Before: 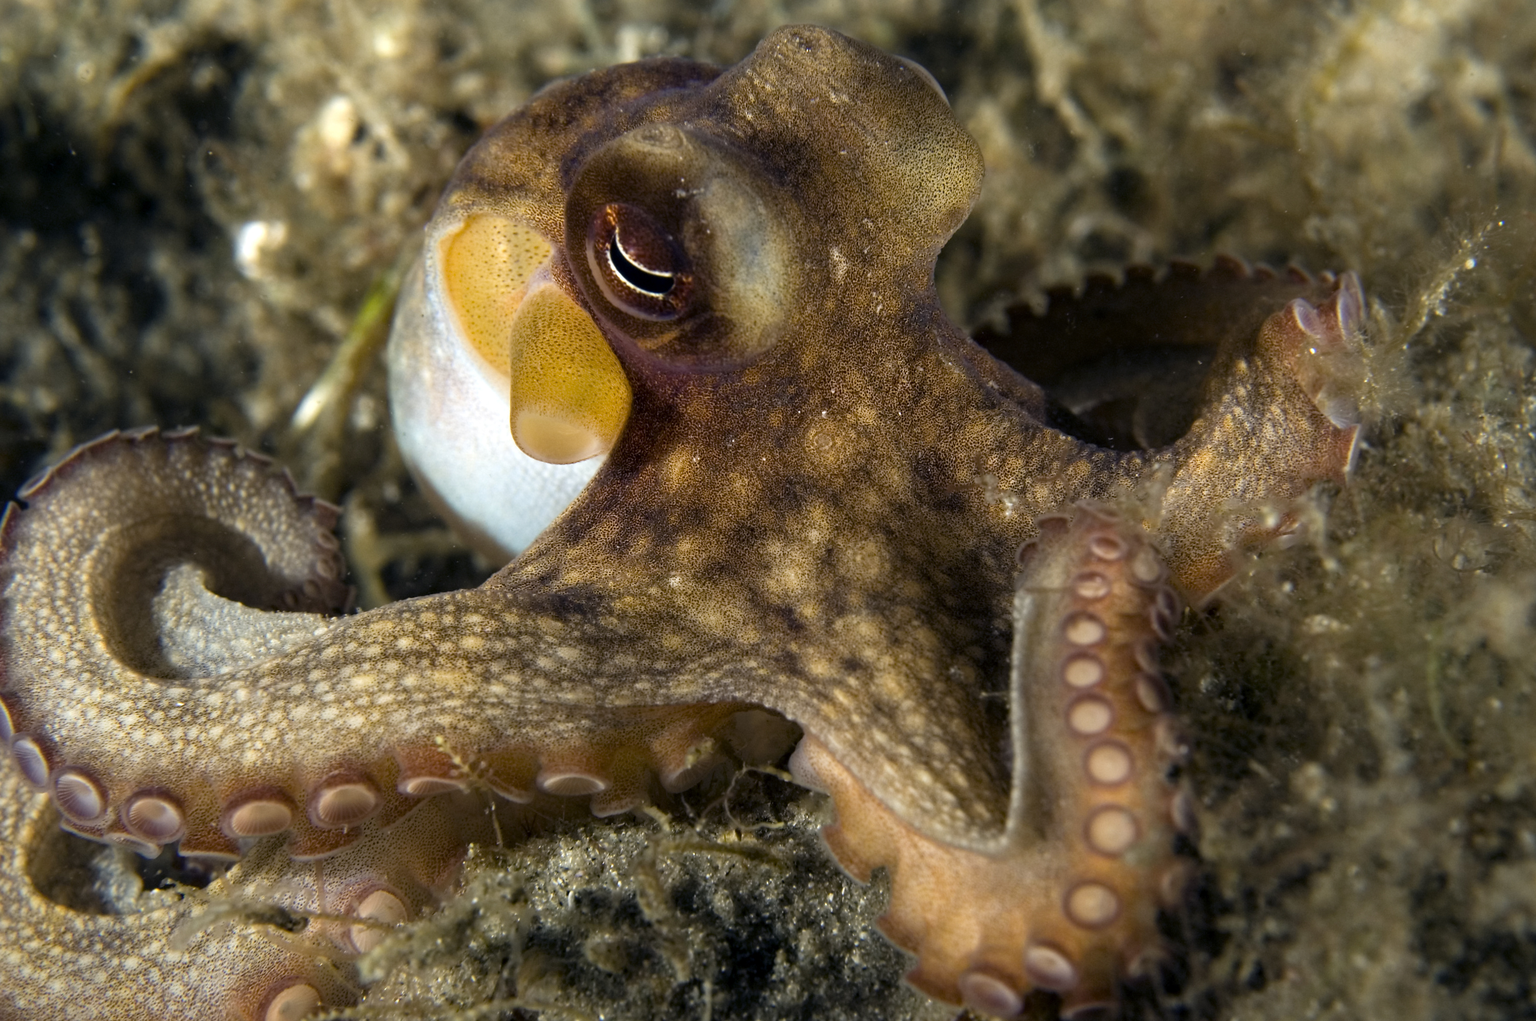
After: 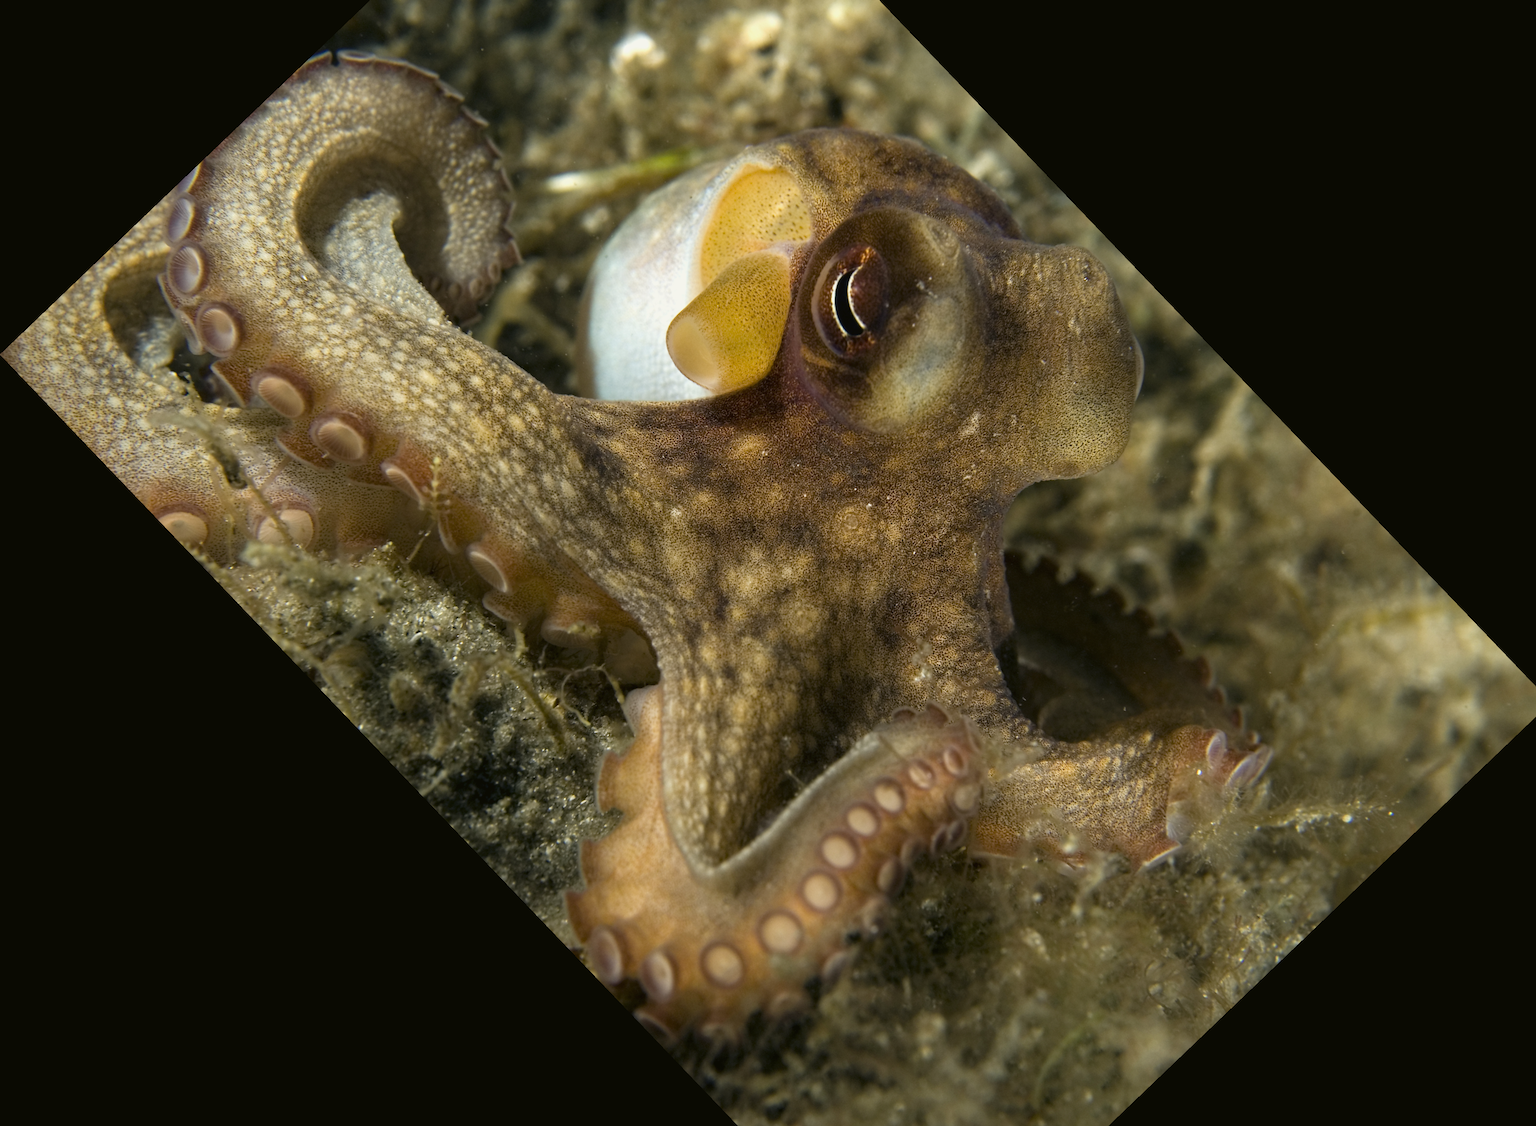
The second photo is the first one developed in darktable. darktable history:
crop and rotate: angle -46.26°, top 16.234%, right 0.912%, bottom 11.704%
color balance: mode lift, gamma, gain (sRGB), lift [1.04, 1, 1, 0.97], gamma [1.01, 1, 1, 0.97], gain [0.96, 1, 1, 0.97]
